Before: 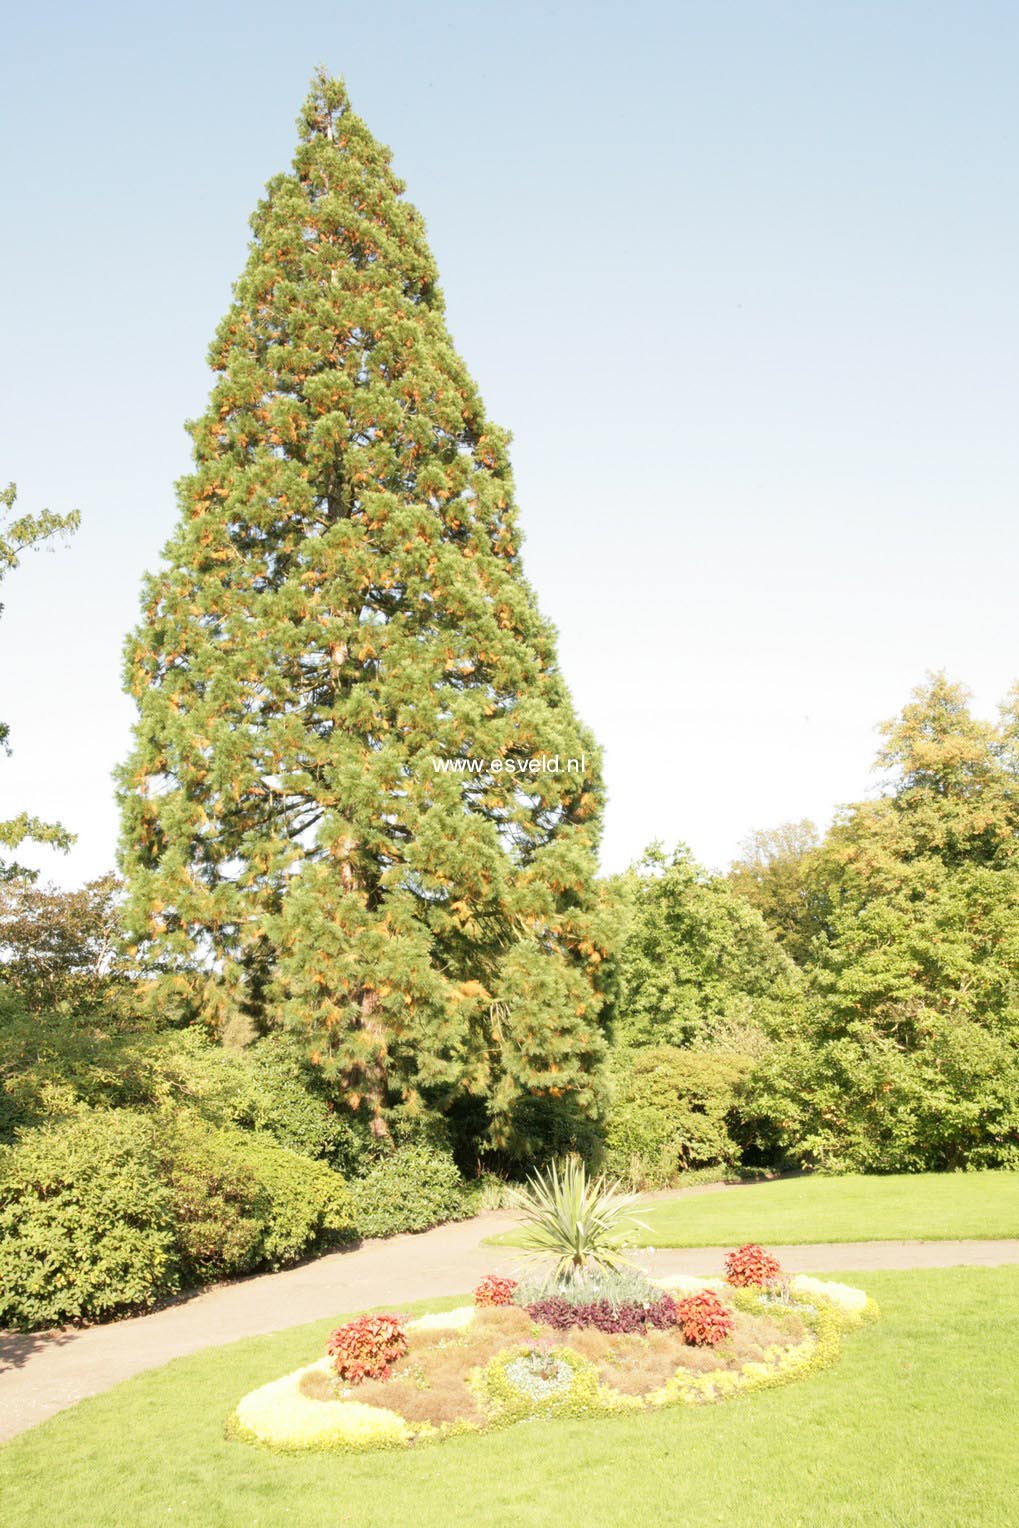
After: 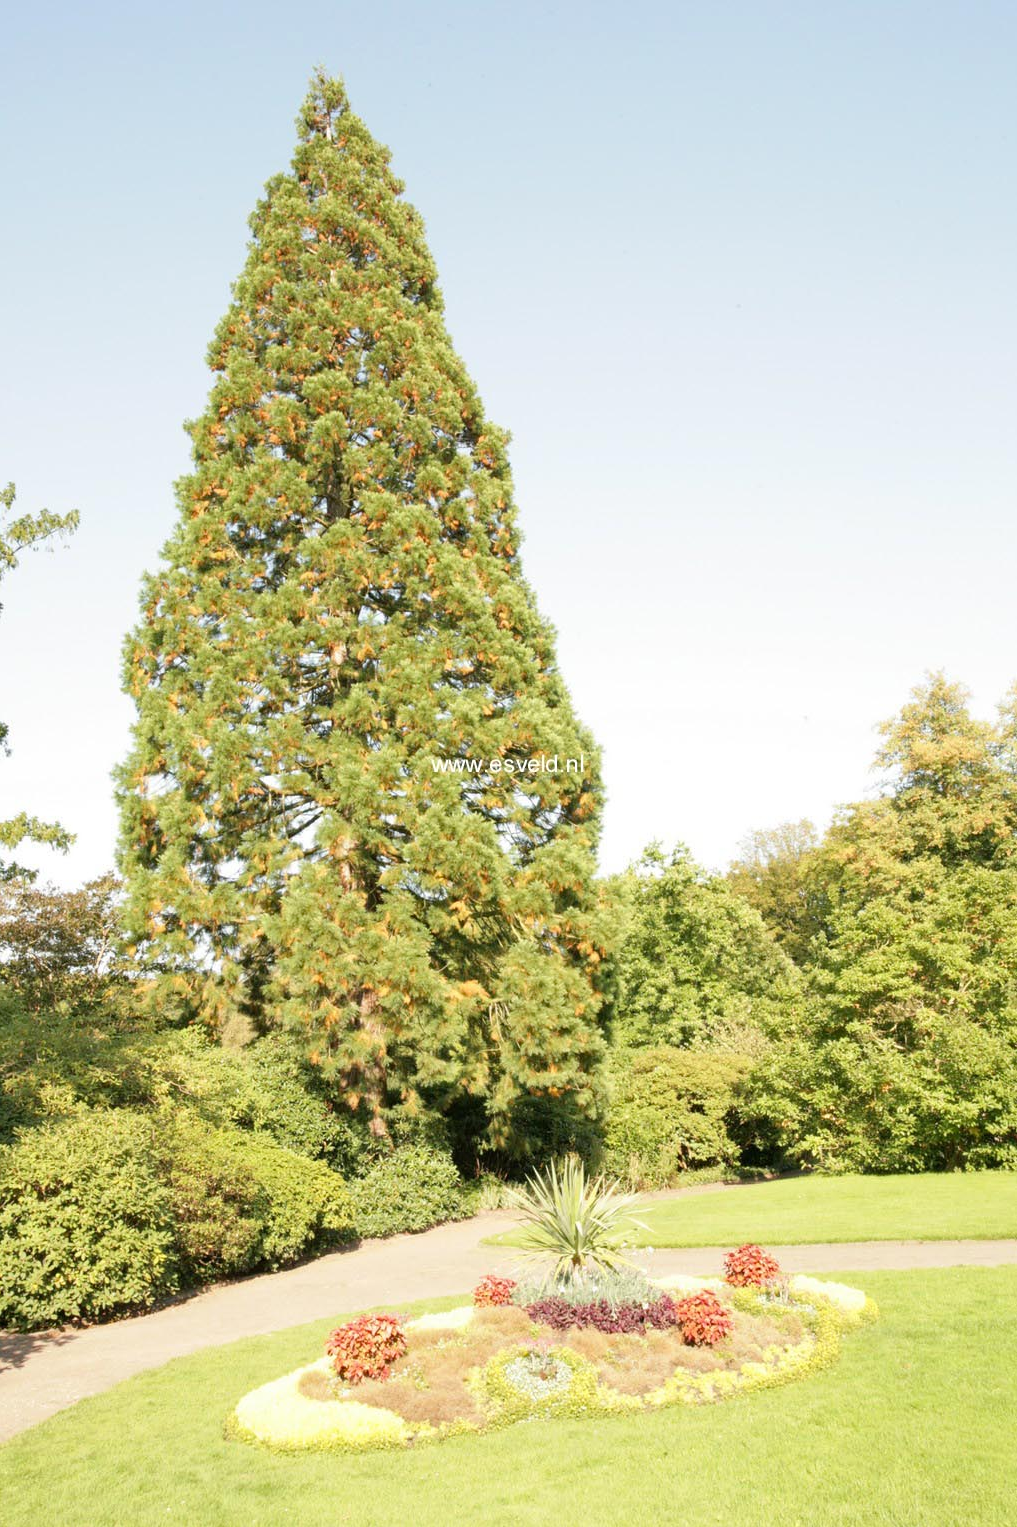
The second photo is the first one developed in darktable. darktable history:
crop and rotate: left 0.137%, bottom 0.01%
haze removal: adaptive false
